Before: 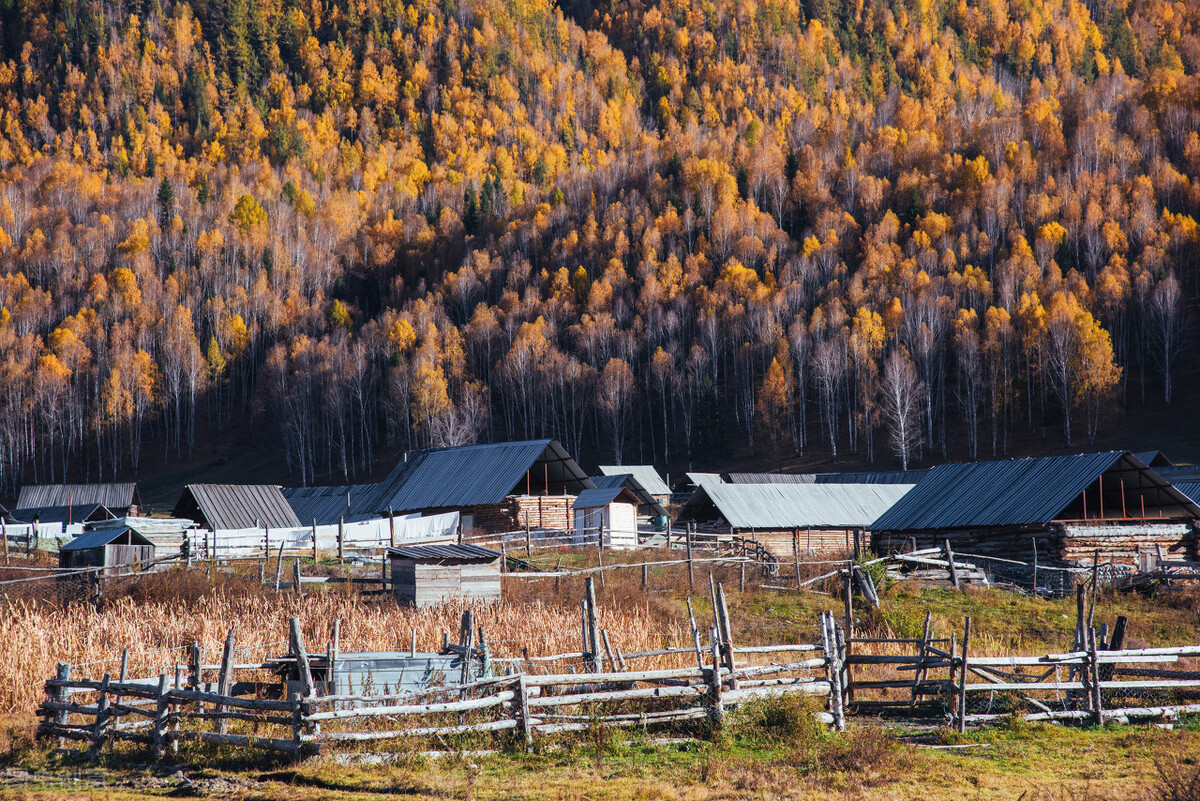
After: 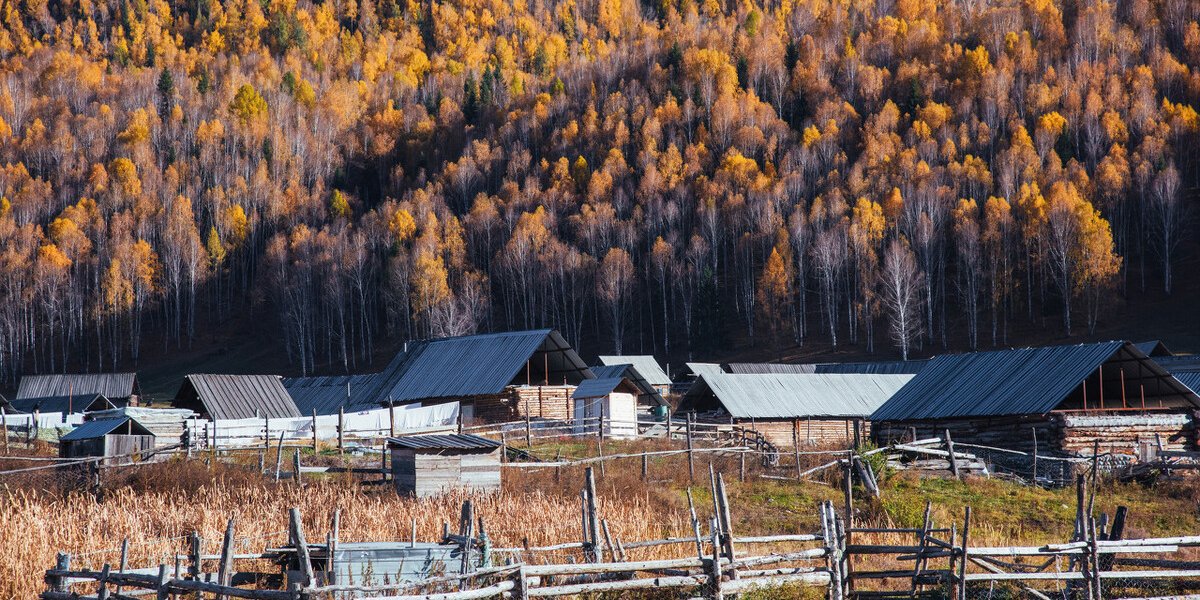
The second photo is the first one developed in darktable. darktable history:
crop: top 13.819%, bottom 11.169%
